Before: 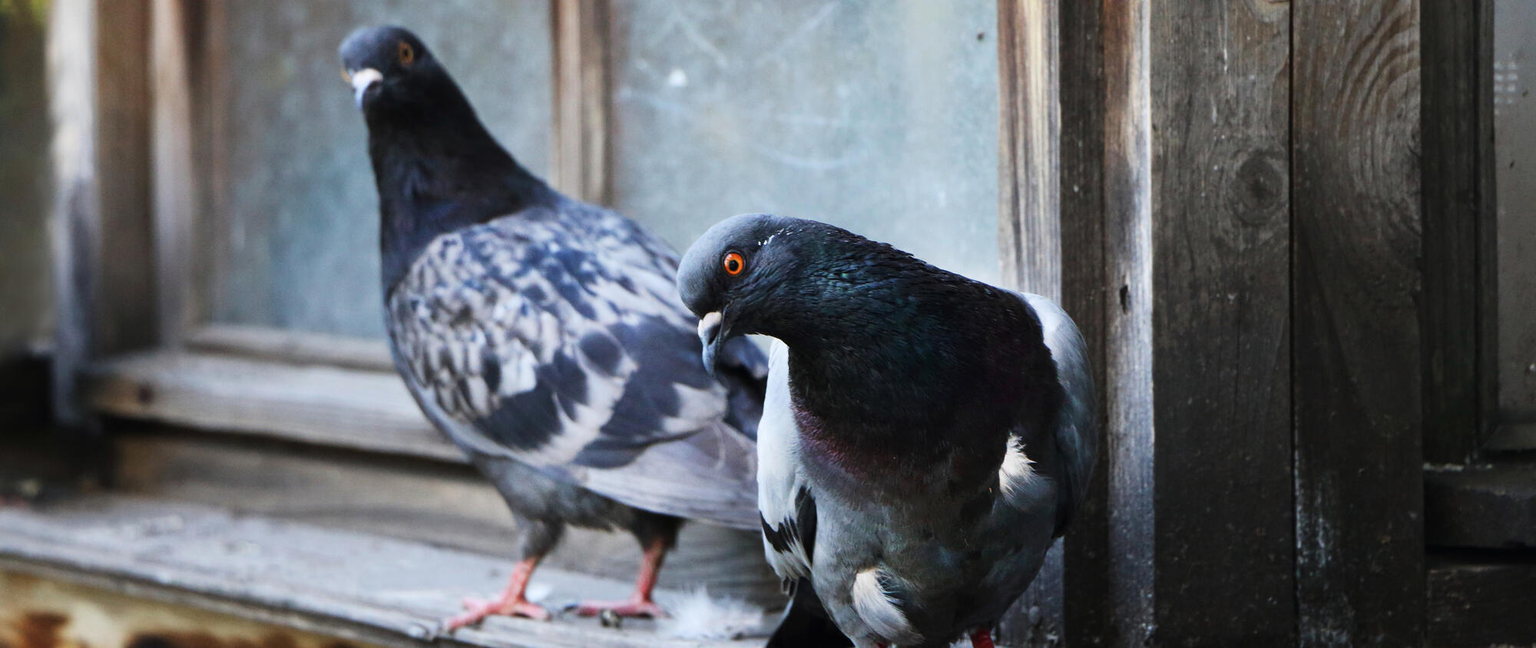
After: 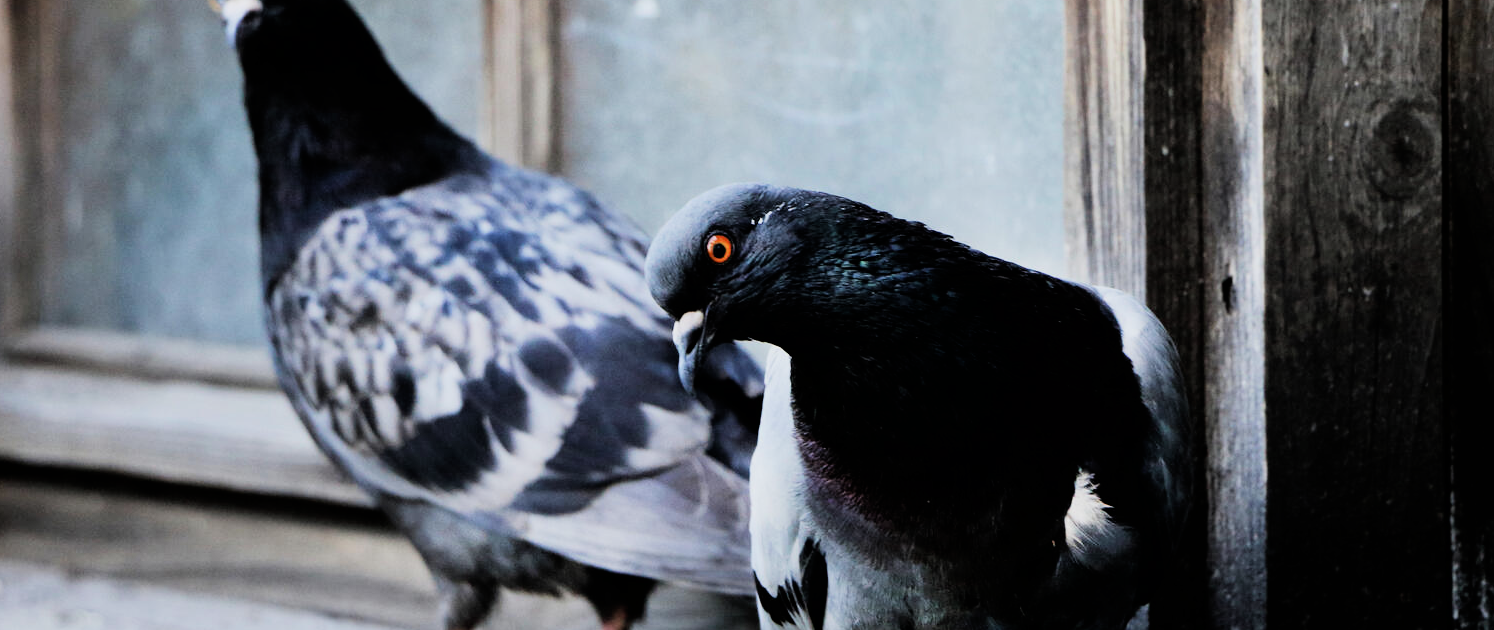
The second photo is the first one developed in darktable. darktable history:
filmic rgb: black relative exposure -5 EV, white relative exposure 3.5 EV, hardness 3.19, contrast 1.4, highlights saturation mix -30%
crop and rotate: left 11.831%, top 11.346%, right 13.429%, bottom 13.899%
